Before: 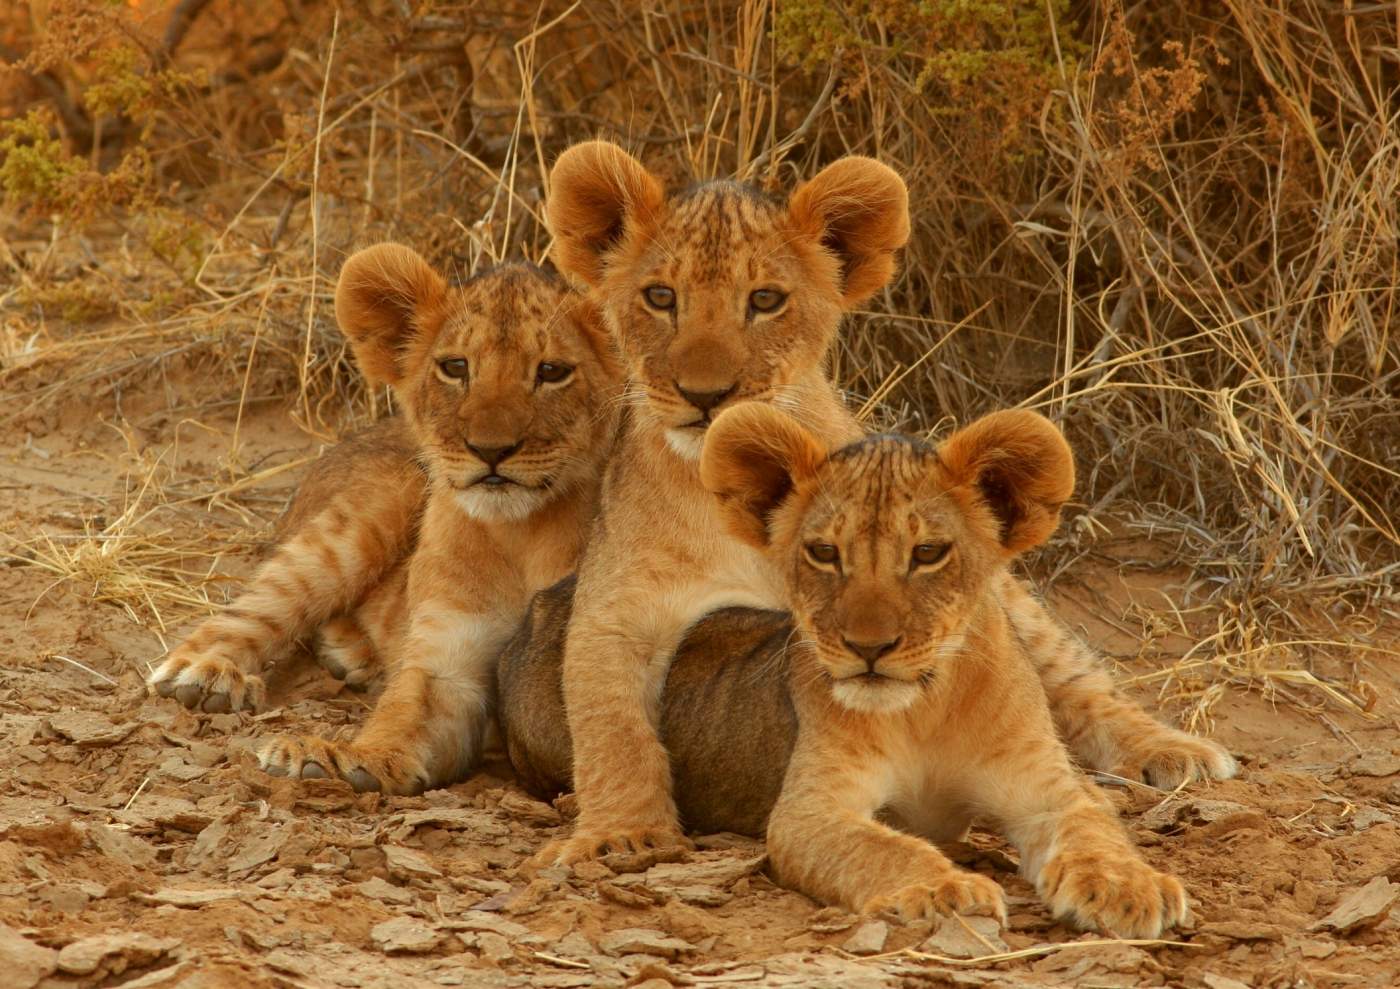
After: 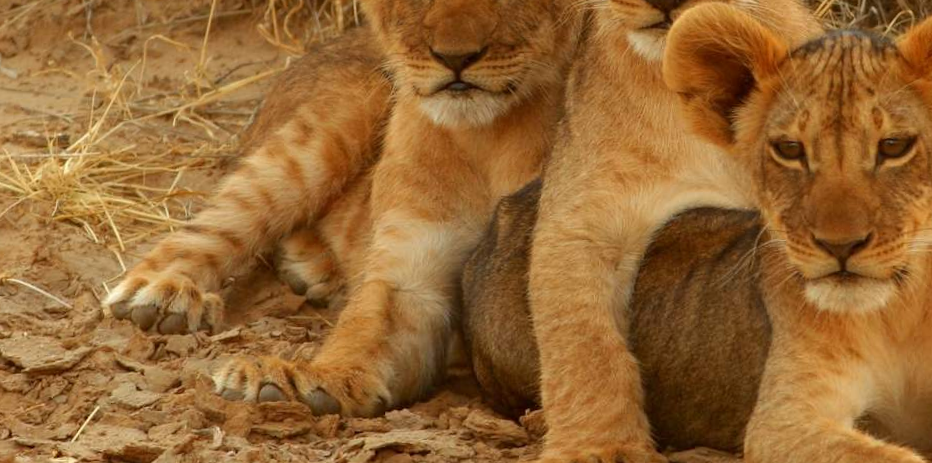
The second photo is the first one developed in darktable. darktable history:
crop: top 36.498%, right 27.964%, bottom 14.995%
rotate and perspective: rotation -1.68°, lens shift (vertical) -0.146, crop left 0.049, crop right 0.912, crop top 0.032, crop bottom 0.96
